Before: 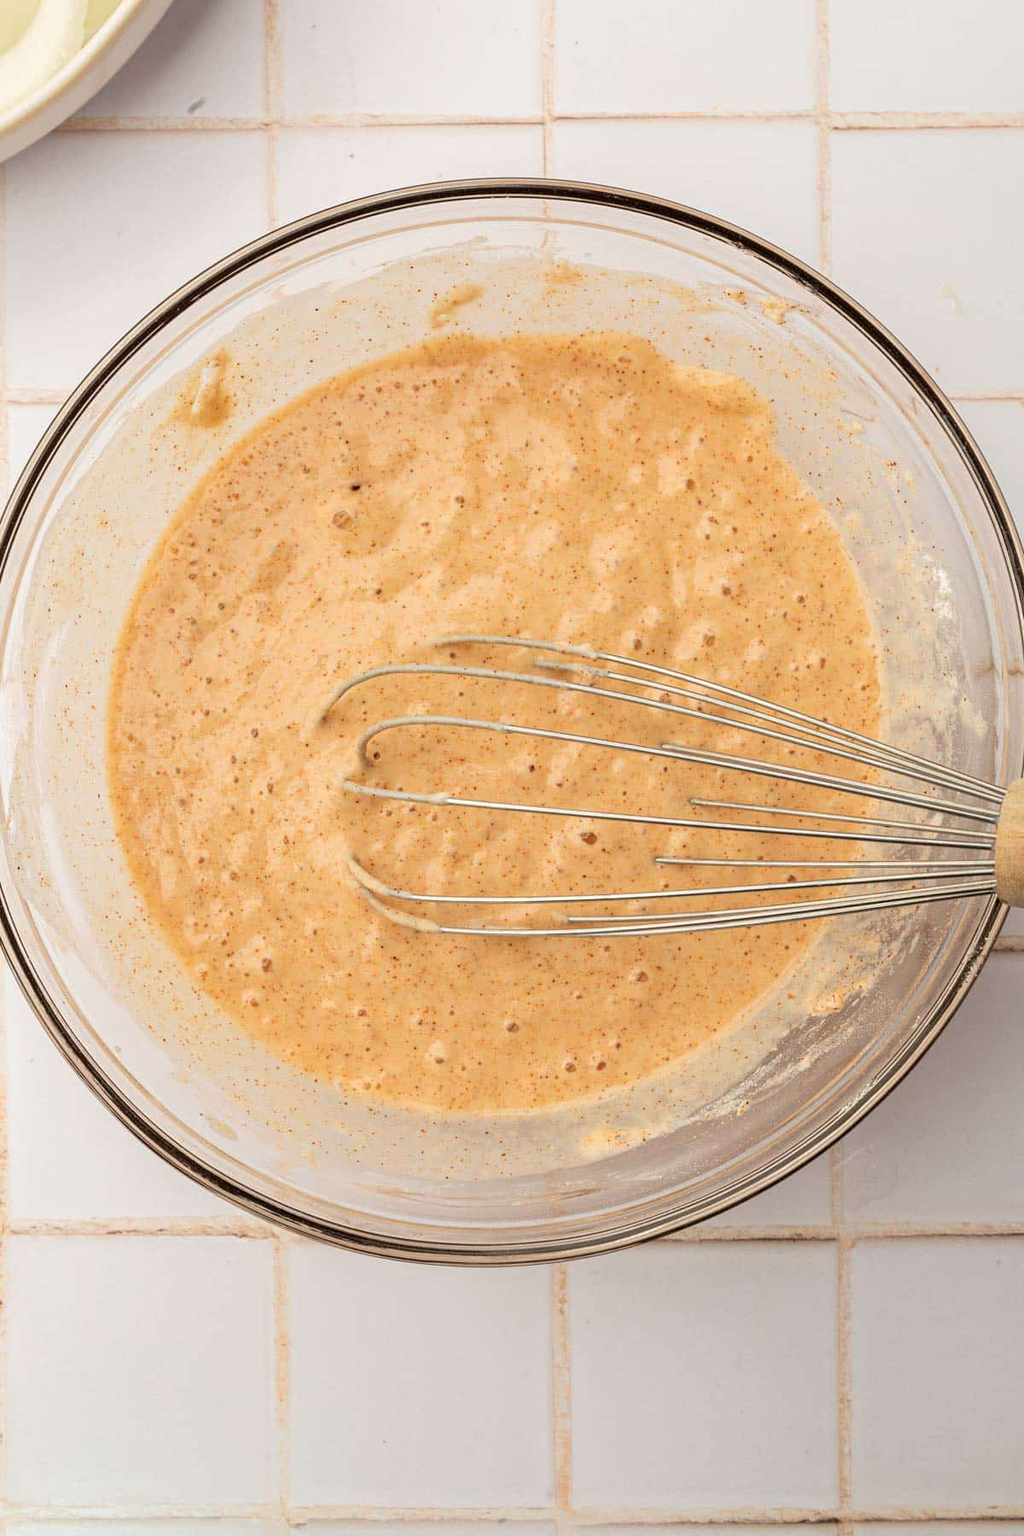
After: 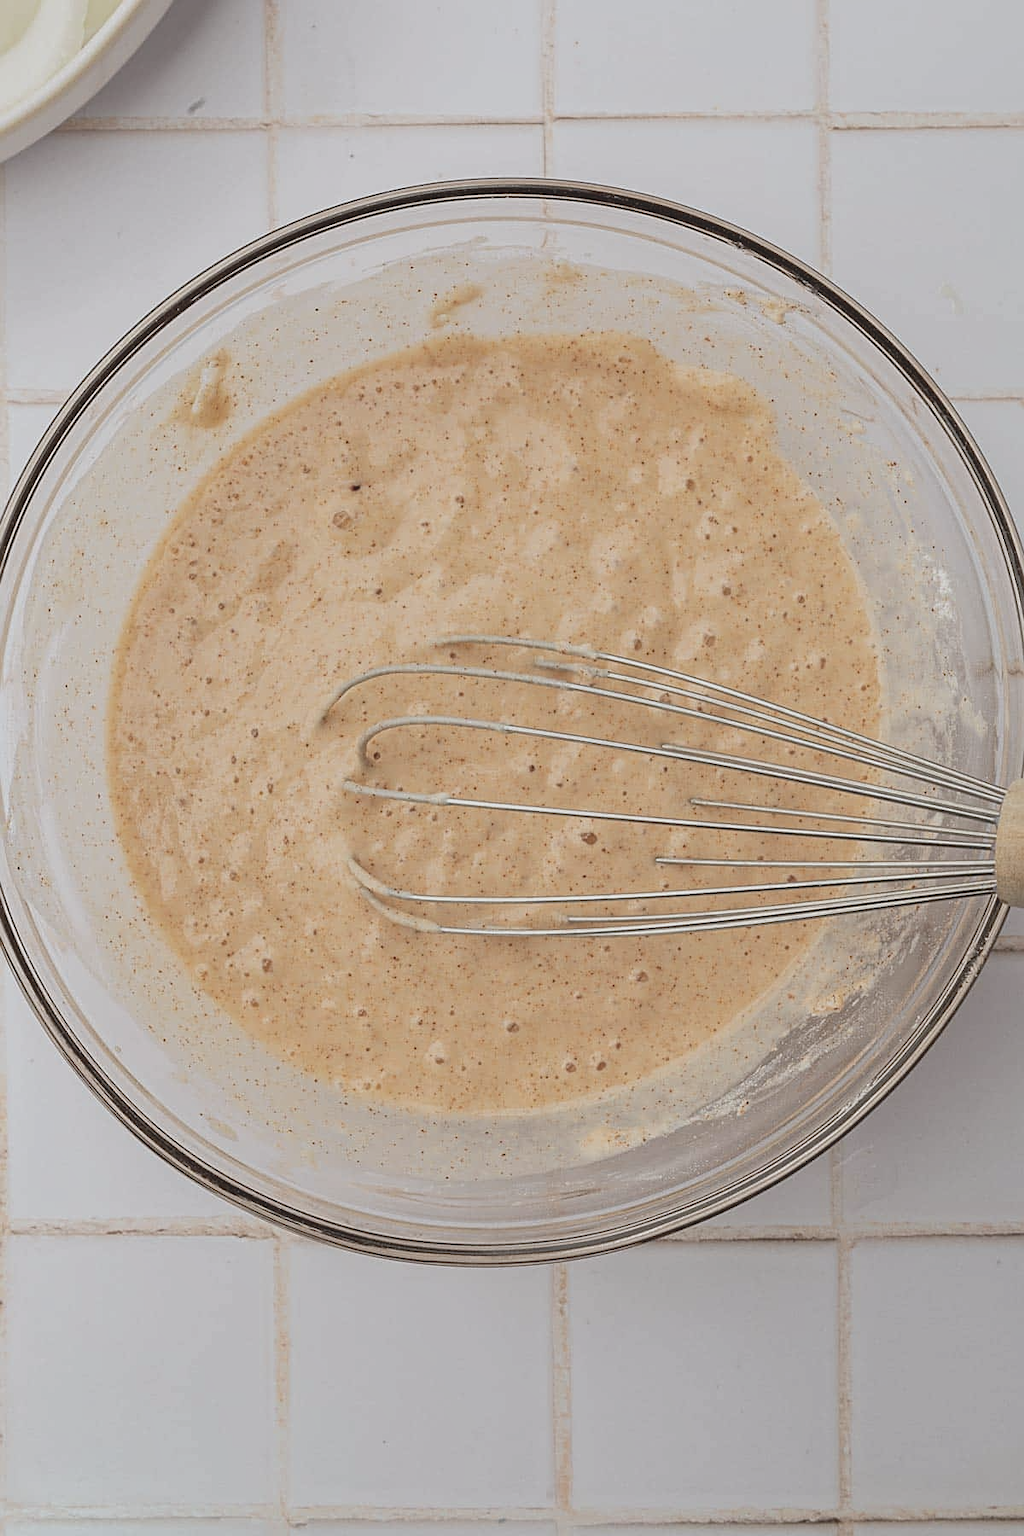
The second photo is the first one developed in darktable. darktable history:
contrast brightness saturation: contrast -0.26, saturation -0.43
white balance: red 0.976, blue 1.04
sharpen: on, module defaults
shadows and highlights: shadows 37.27, highlights -28.18, soften with gaussian
